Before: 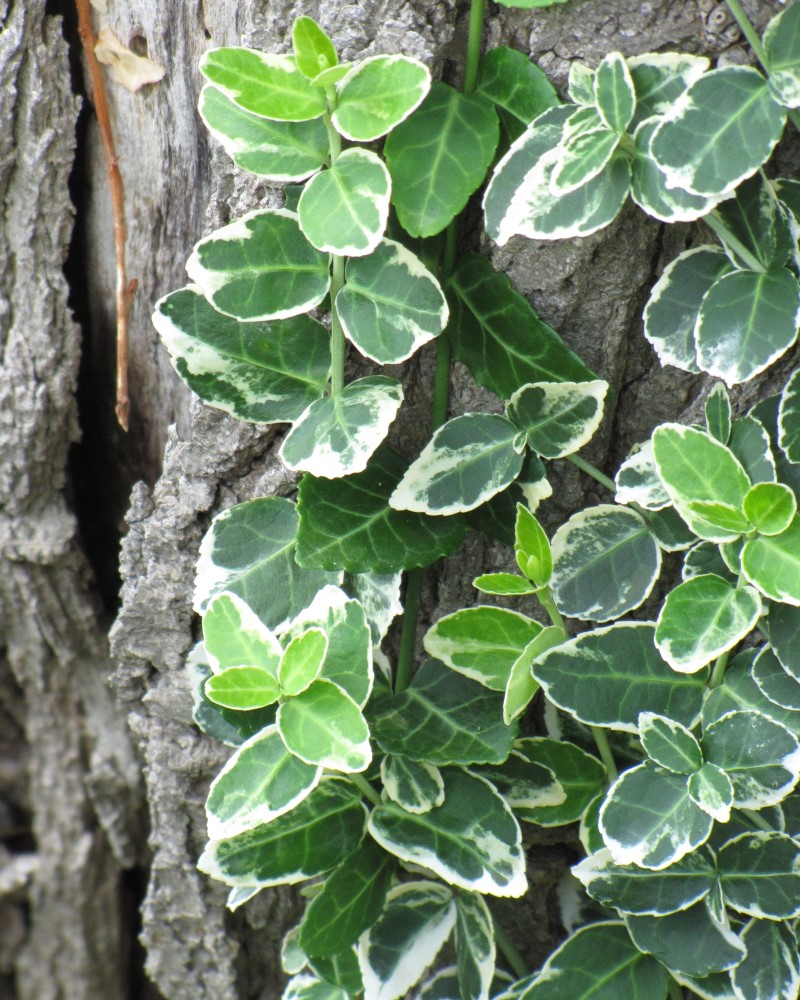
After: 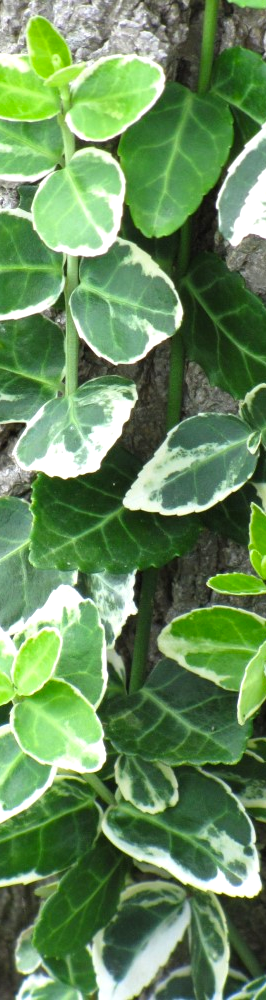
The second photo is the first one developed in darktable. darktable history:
color balance: contrast 8.5%, output saturation 105%
crop: left 33.36%, right 33.36%
